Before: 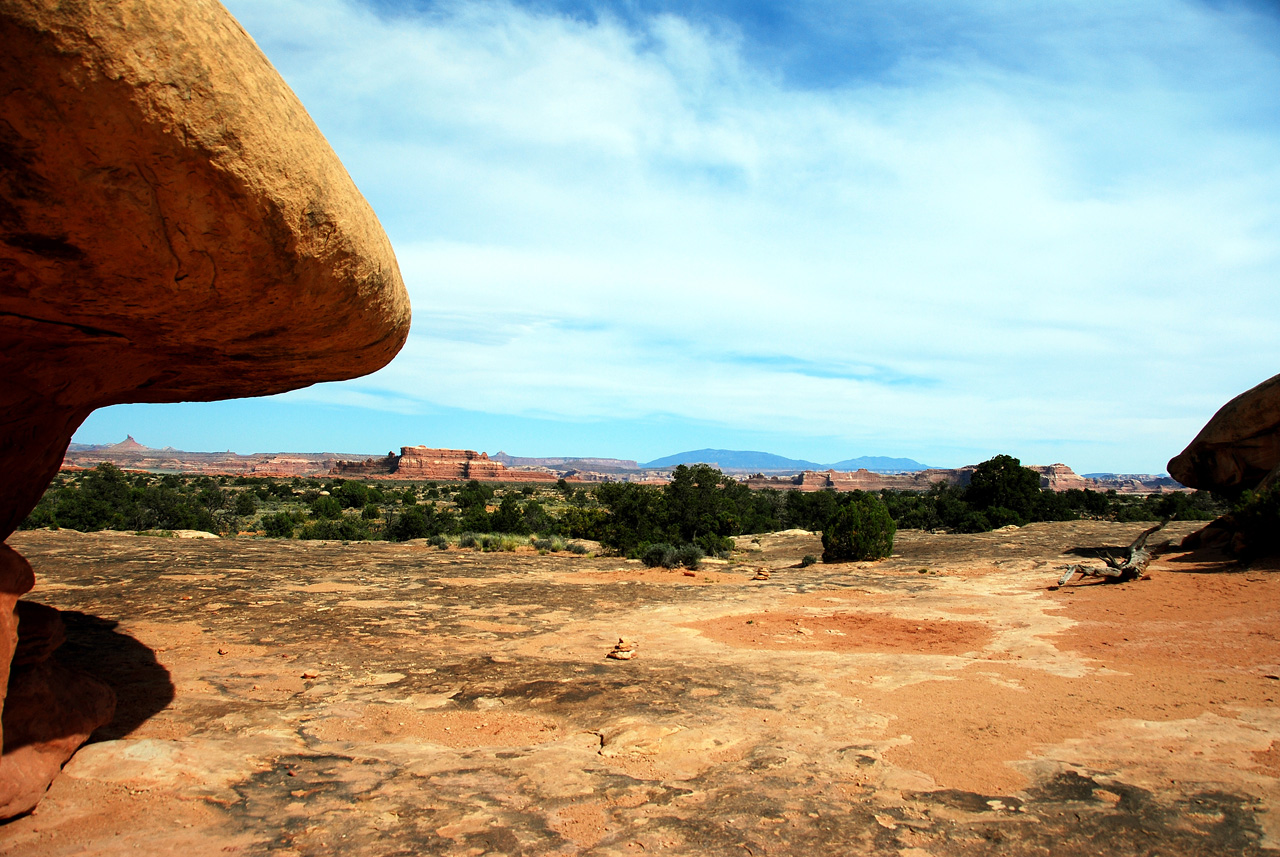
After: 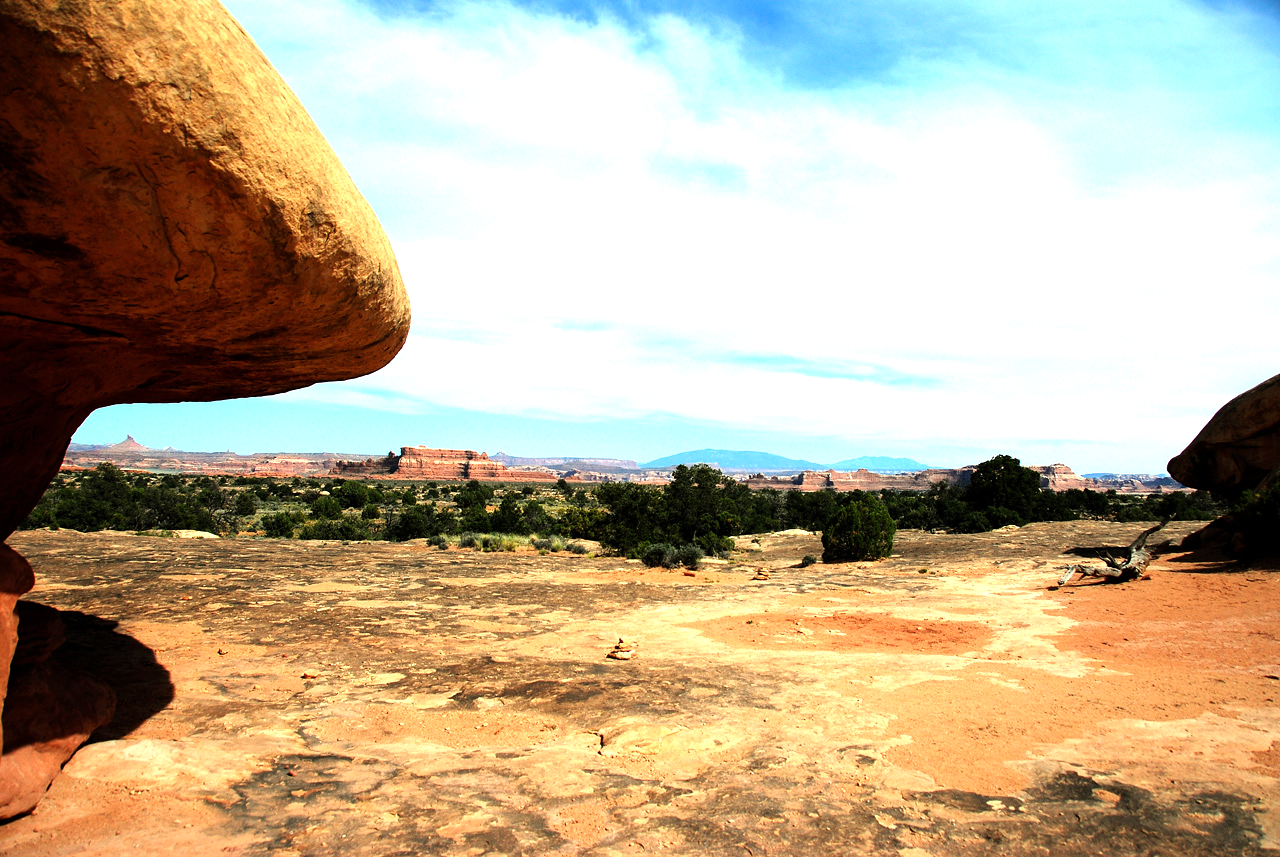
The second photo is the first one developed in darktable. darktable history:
tone equalizer: -8 EV -0.743 EV, -7 EV -0.665 EV, -6 EV -0.61 EV, -5 EV -0.395 EV, -3 EV 0.386 EV, -2 EV 0.6 EV, -1 EV 0.68 EV, +0 EV 0.732 EV, luminance estimator HSV value / RGB max
